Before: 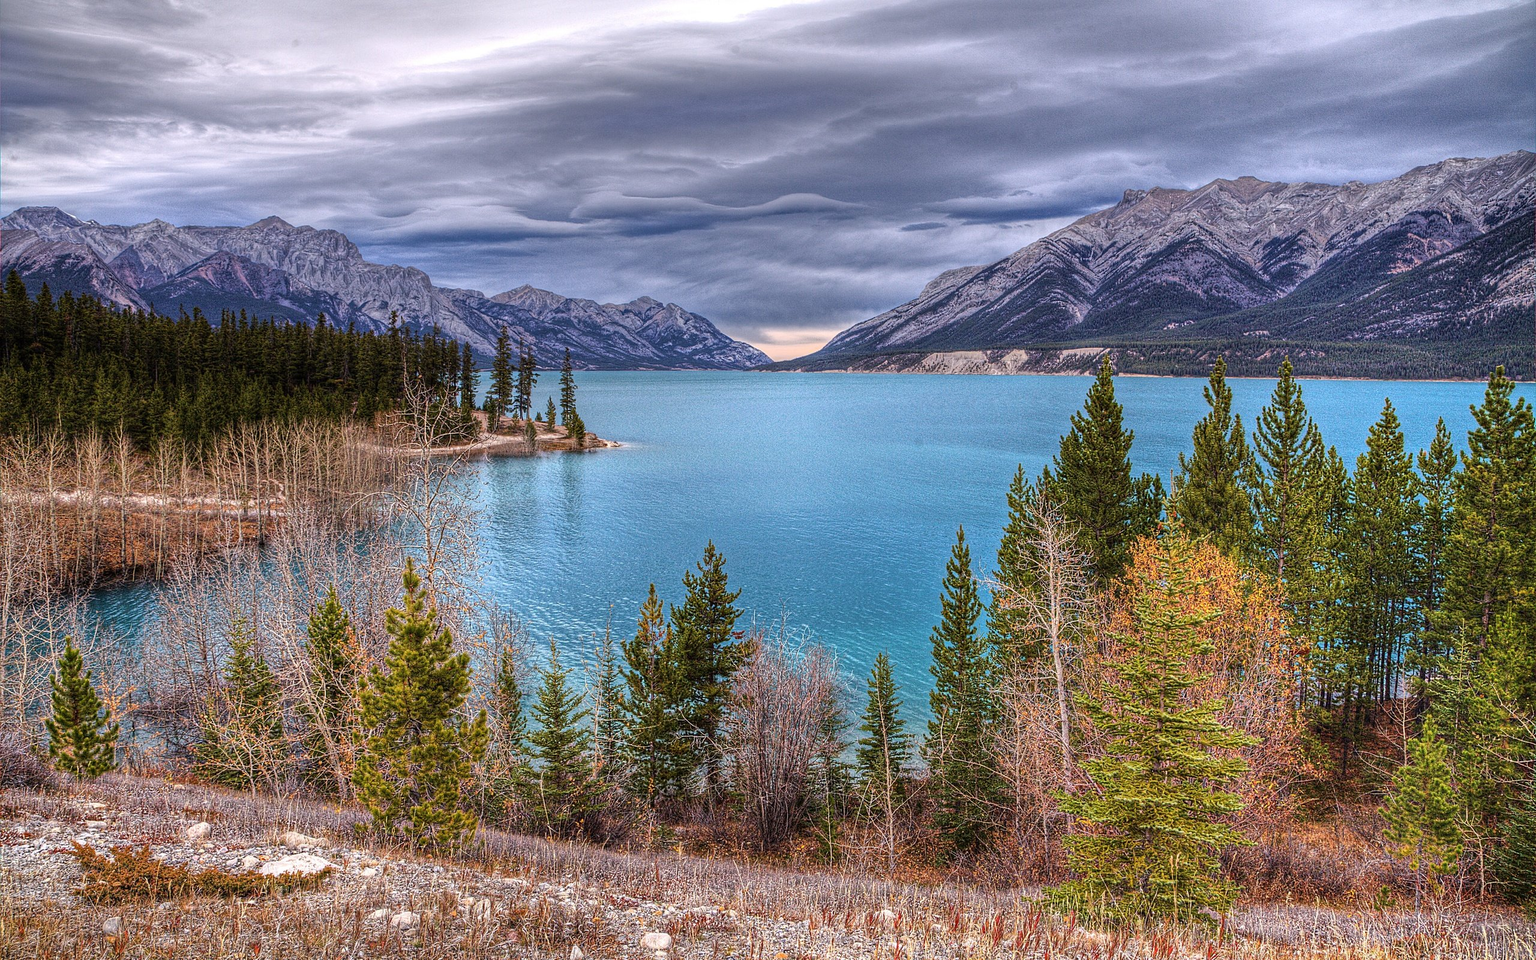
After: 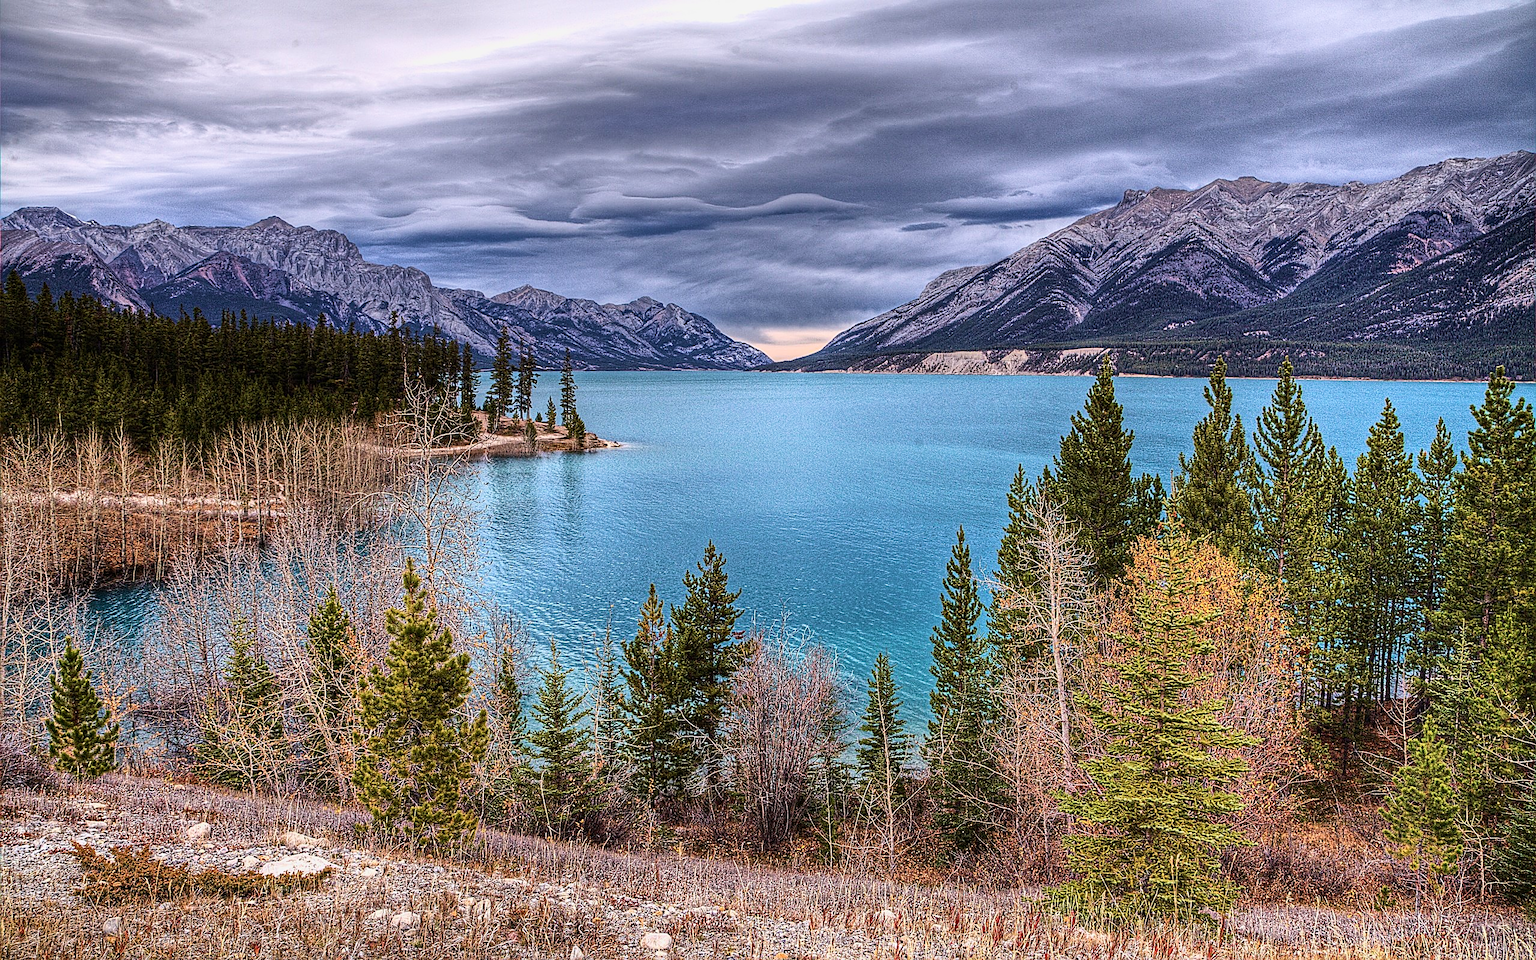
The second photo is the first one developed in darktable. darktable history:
contrast brightness saturation: contrast 0.238, brightness 0.086
velvia: on, module defaults
sharpen: on, module defaults
exposure: exposure -0.319 EV, compensate highlight preservation false
